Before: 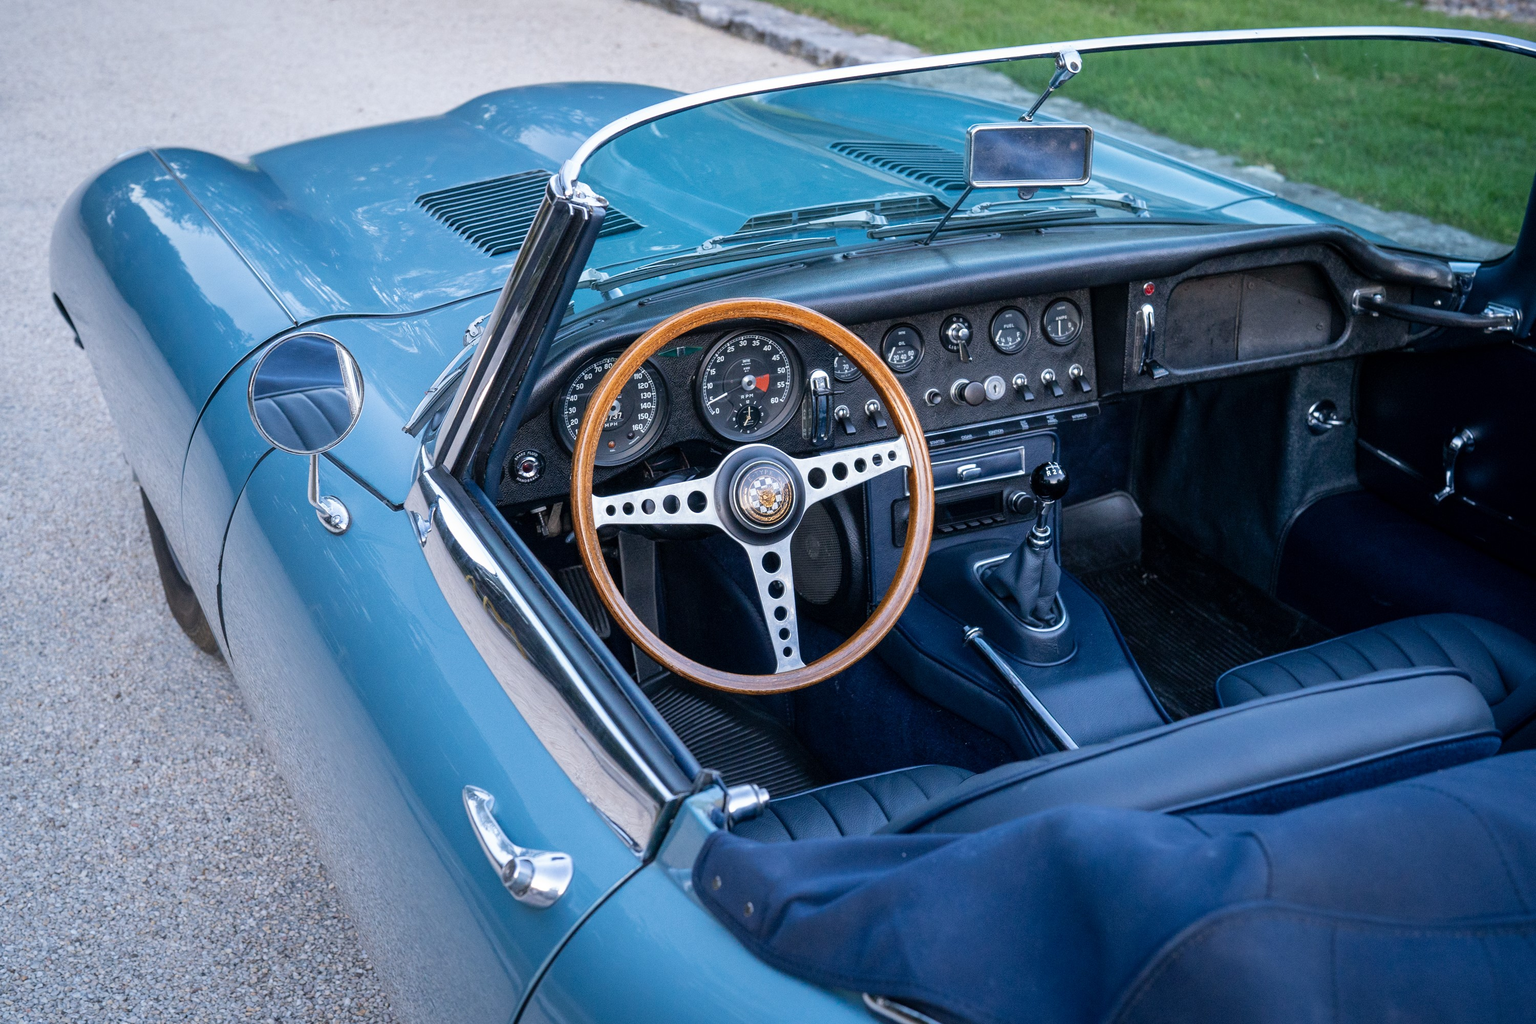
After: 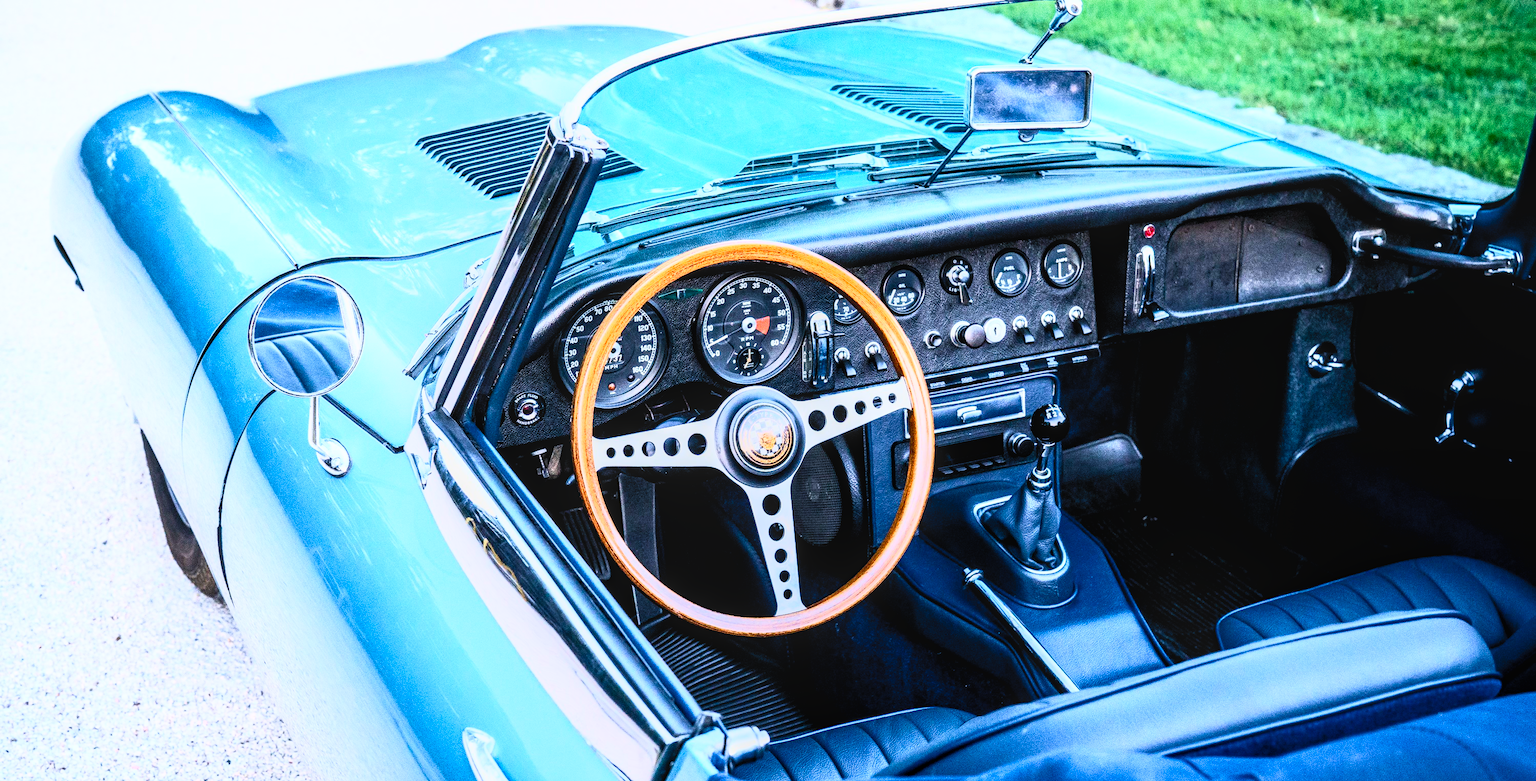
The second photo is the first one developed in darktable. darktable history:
crop: top 5.667%, bottom 17.943%
velvia: on, module defaults
local contrast: on, module defaults
exposure: black level correction 0.001, exposure 0.499 EV, compensate highlight preservation false
filmic rgb: black relative exposure -4.35 EV, white relative exposure 4.56 EV, hardness 2.37, contrast 1.057
contrast brightness saturation: contrast 0.816, brightness 0.585, saturation 0.607
